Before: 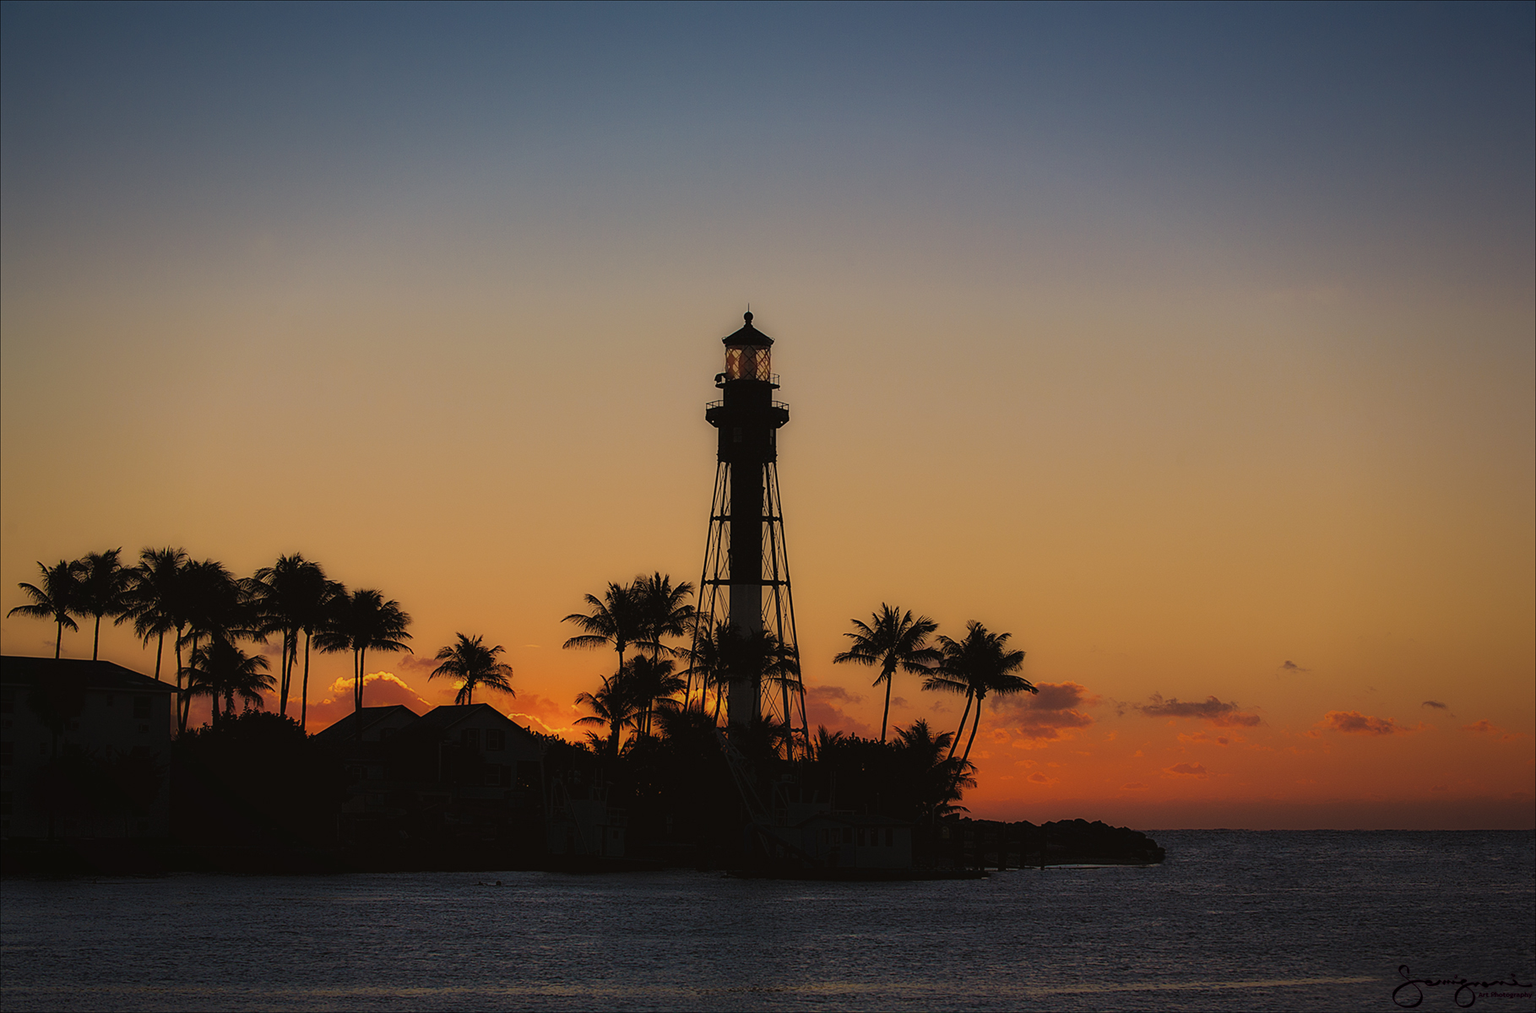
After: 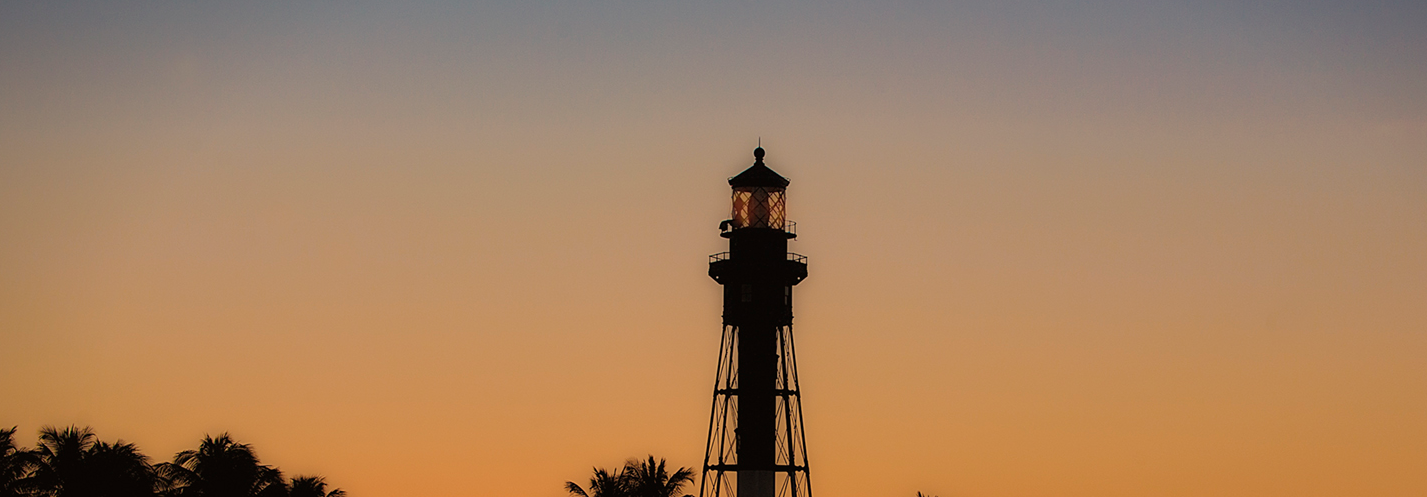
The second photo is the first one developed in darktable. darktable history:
crop: left 7.013%, top 18.515%, right 14.517%, bottom 40.056%
